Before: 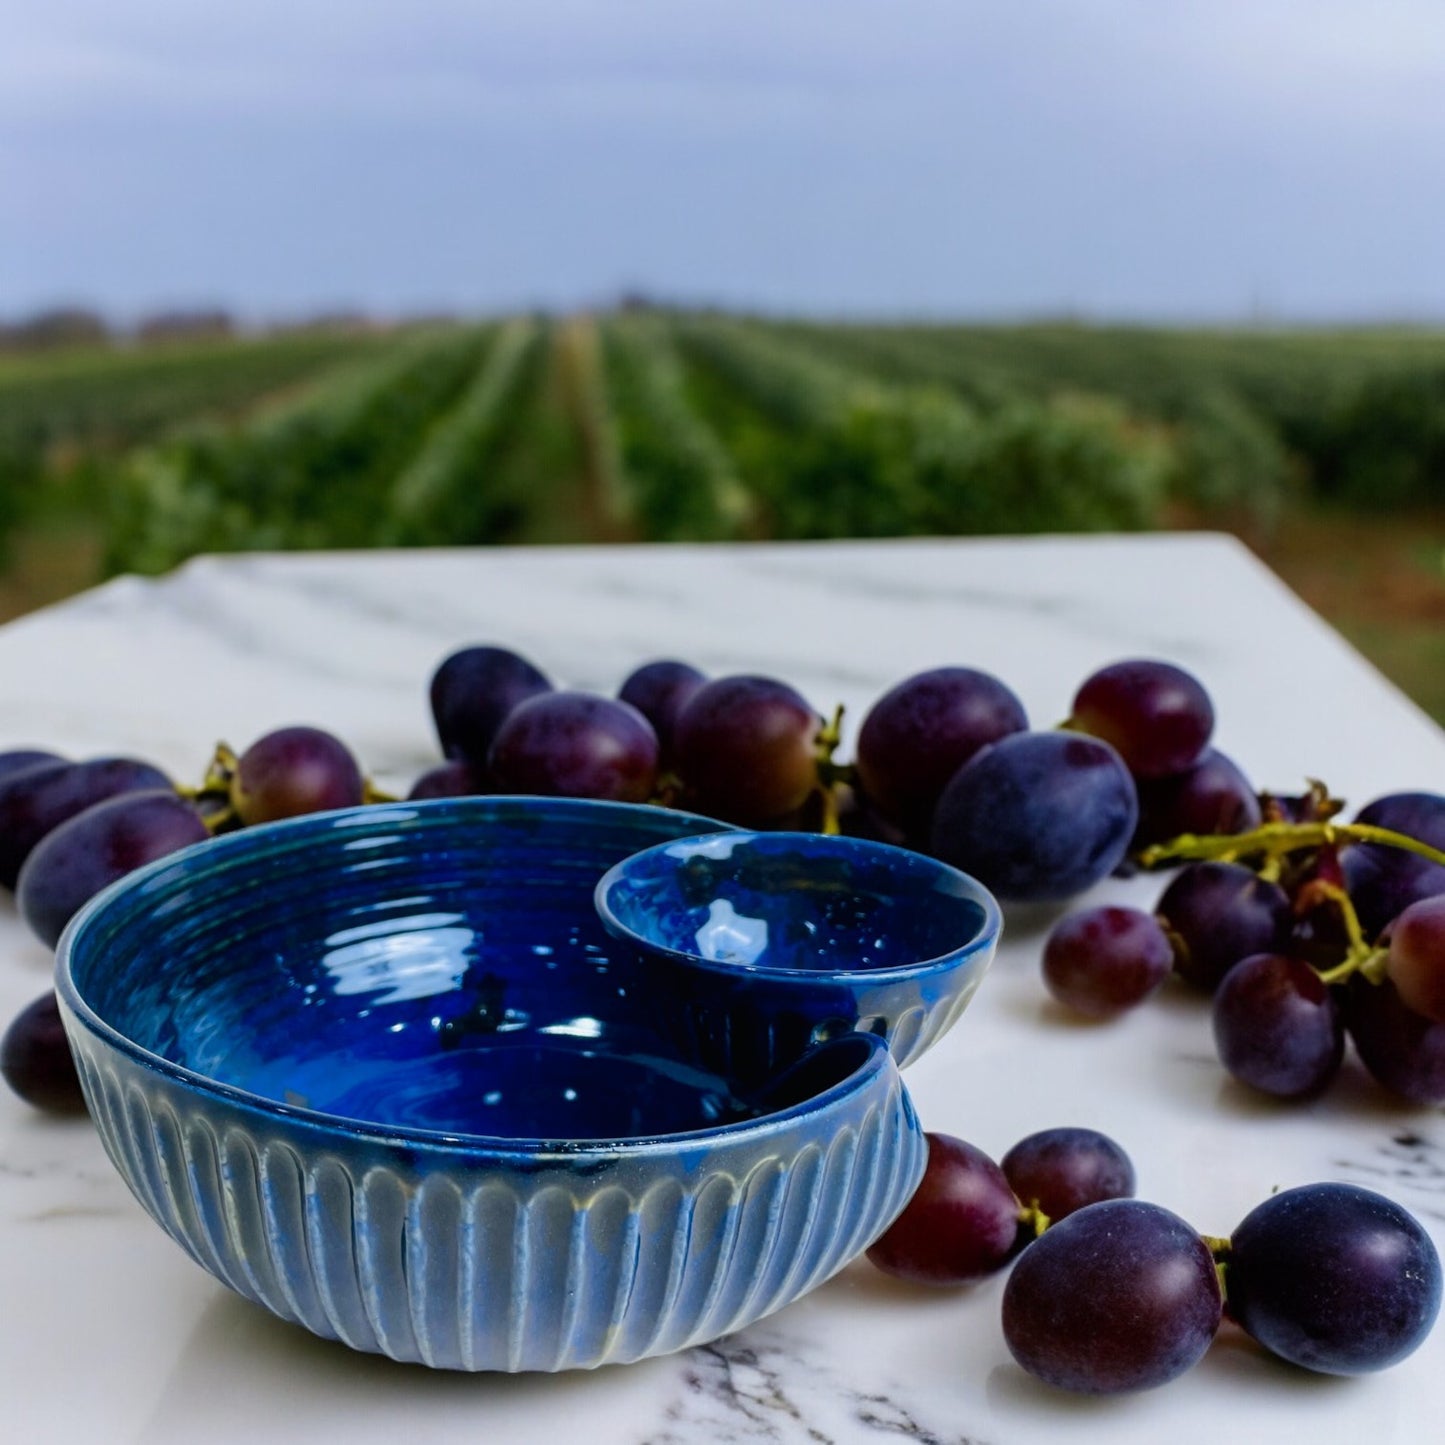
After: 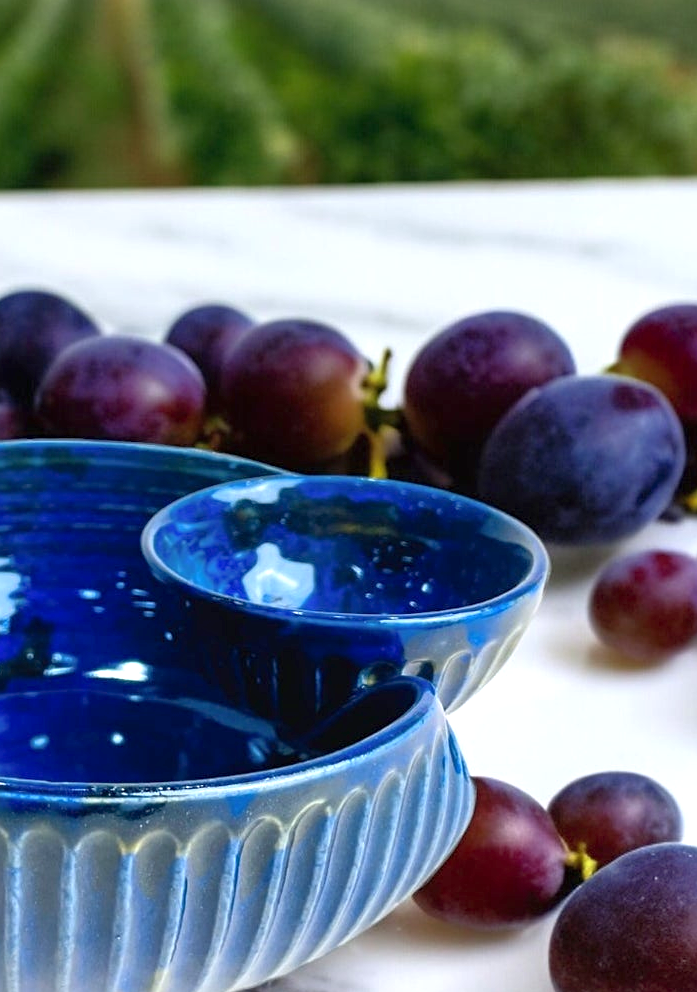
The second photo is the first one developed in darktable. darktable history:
exposure: black level correction 0, exposure 0.7 EV, compensate exposure bias true, compensate highlight preservation false
shadows and highlights: shadows 43.06, highlights 6.94
crop: left 31.379%, top 24.658%, right 20.326%, bottom 6.628%
sharpen: amount 0.2
